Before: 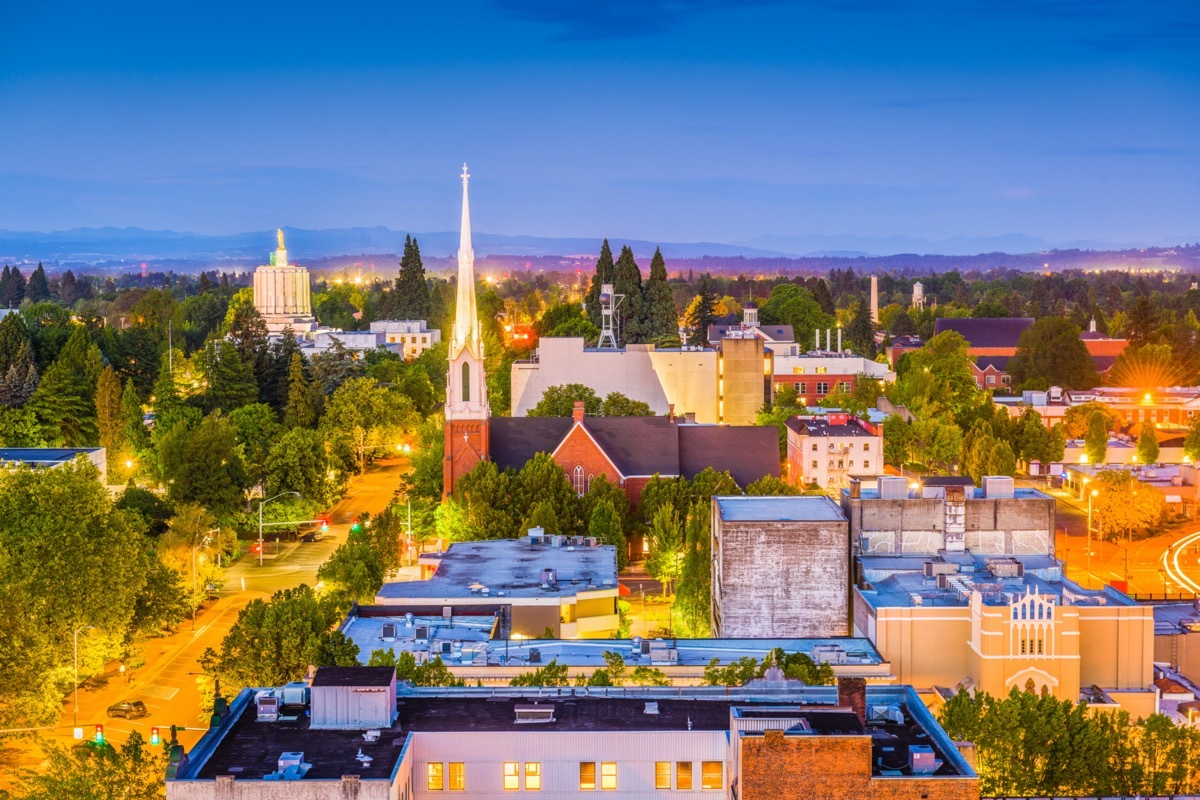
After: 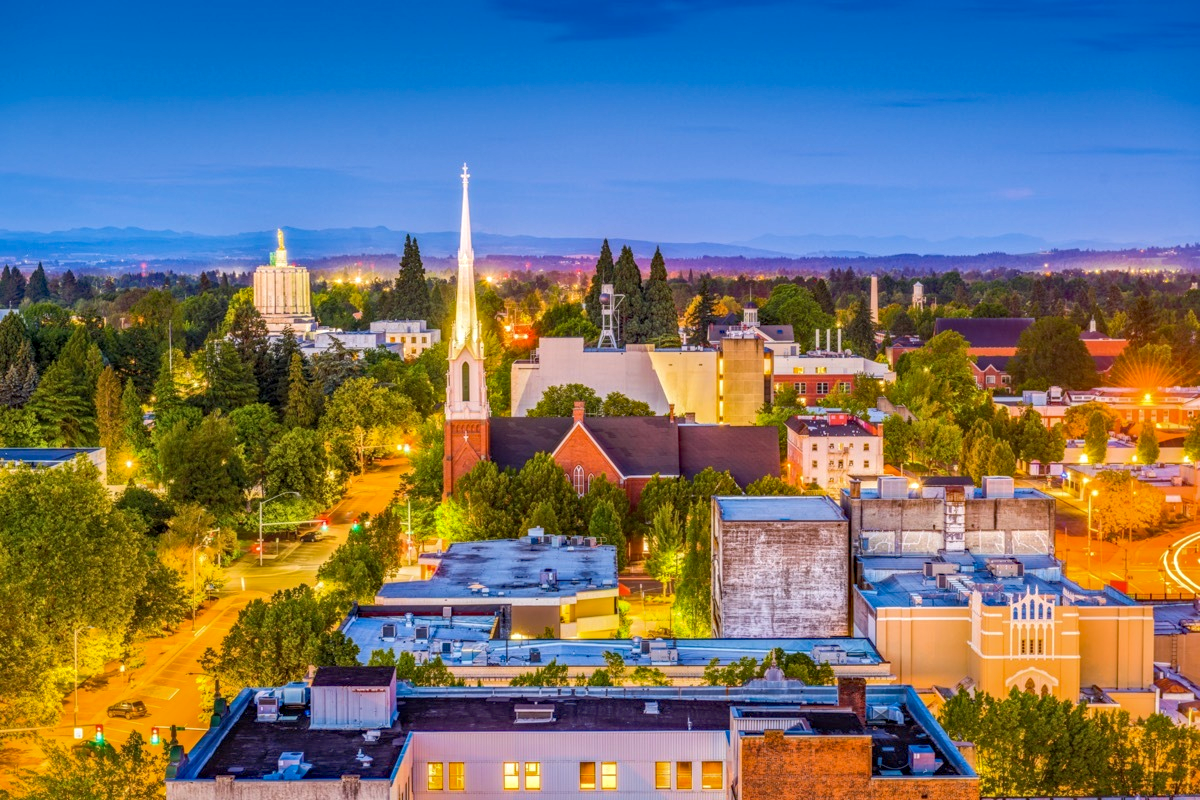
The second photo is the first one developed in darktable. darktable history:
shadows and highlights: on, module defaults
local contrast: on, module defaults
haze removal: strength 0.283, distance 0.256, compatibility mode true, adaptive false
